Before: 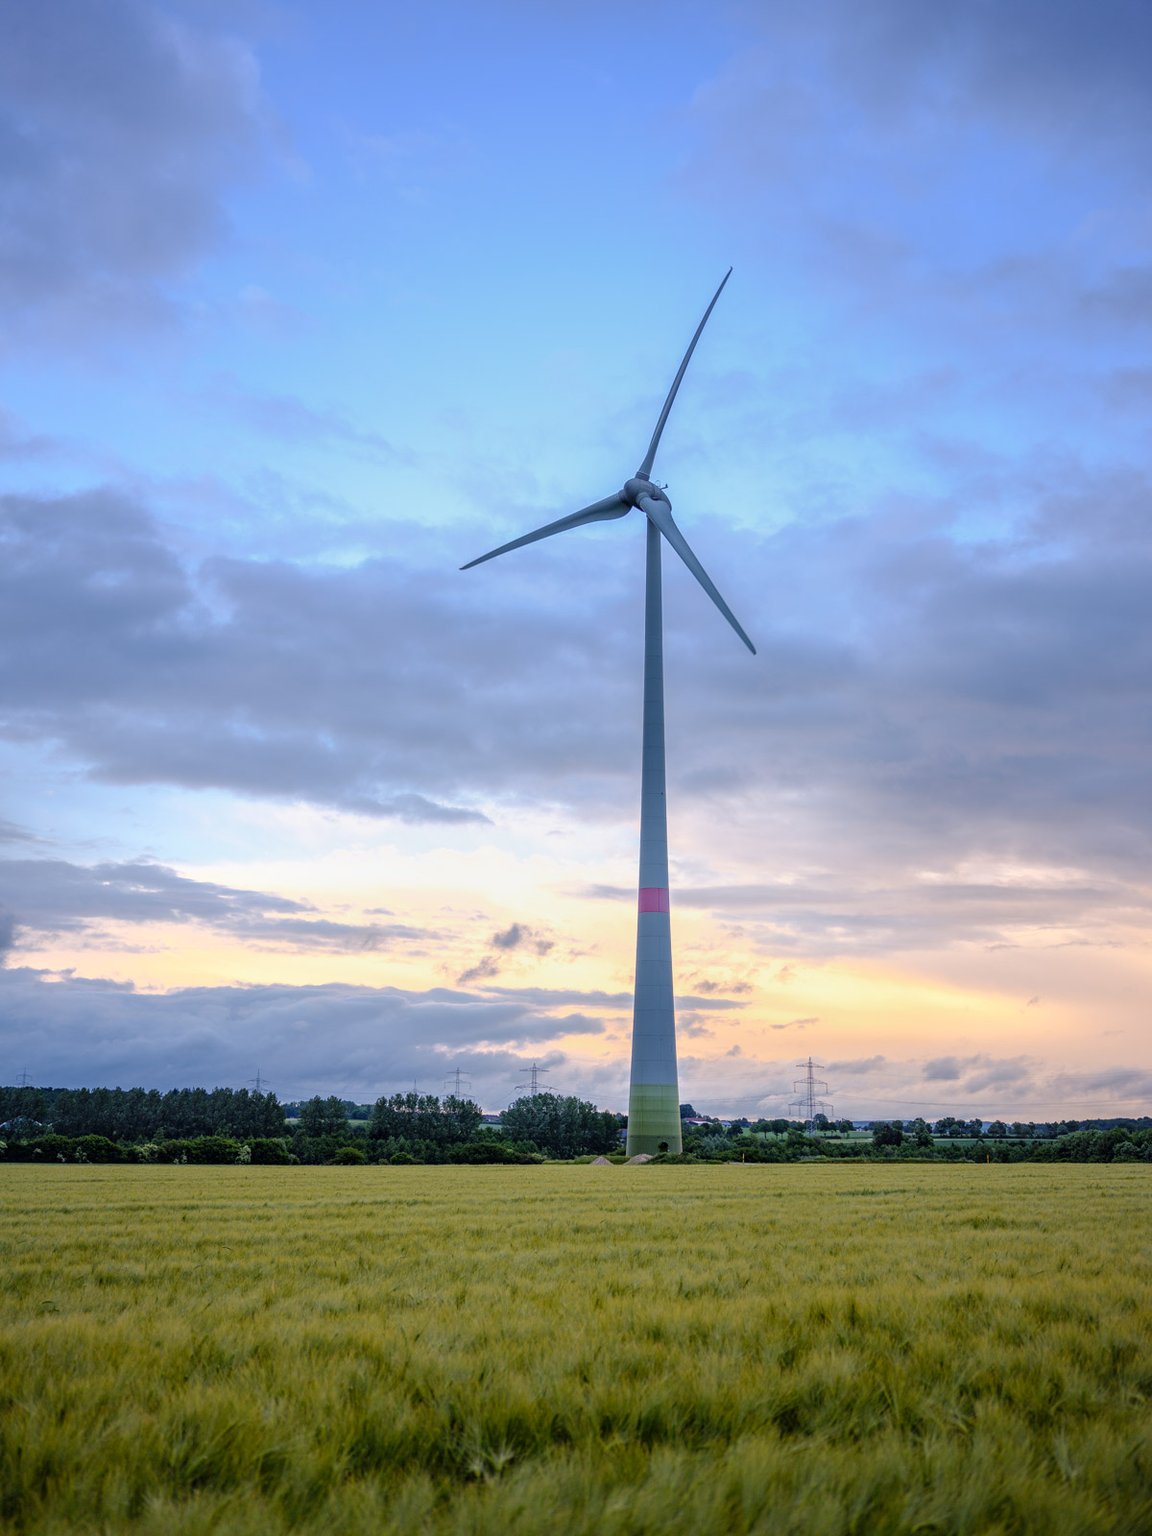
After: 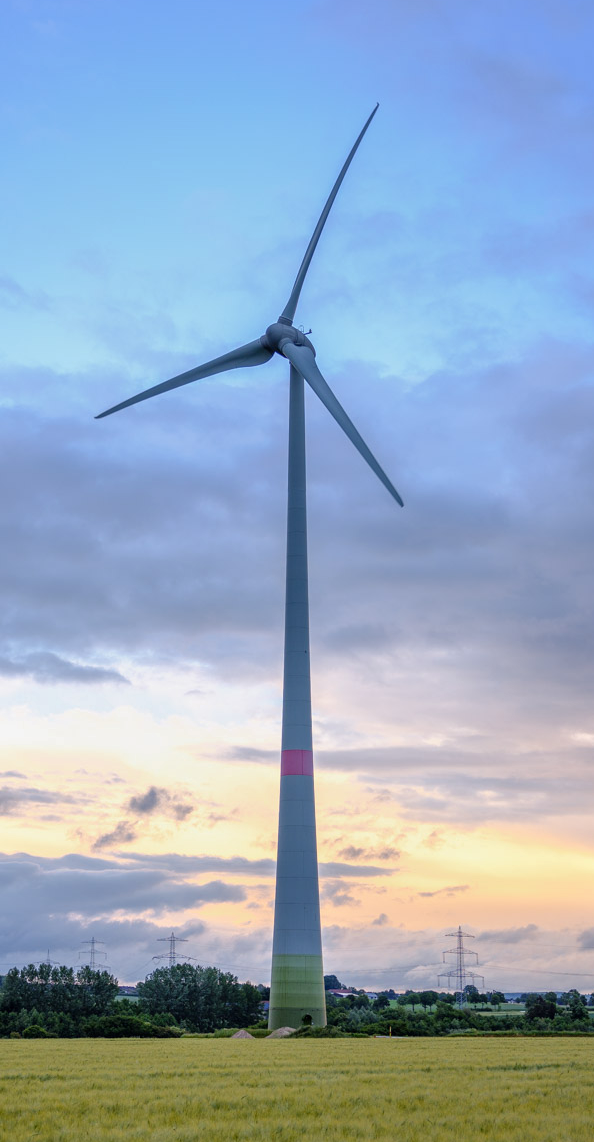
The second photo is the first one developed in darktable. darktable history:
crop: left 32.075%, top 10.976%, right 18.355%, bottom 17.596%
white balance: emerald 1
shadows and highlights: shadows 29.32, highlights -29.32, low approximation 0.01, soften with gaussian
